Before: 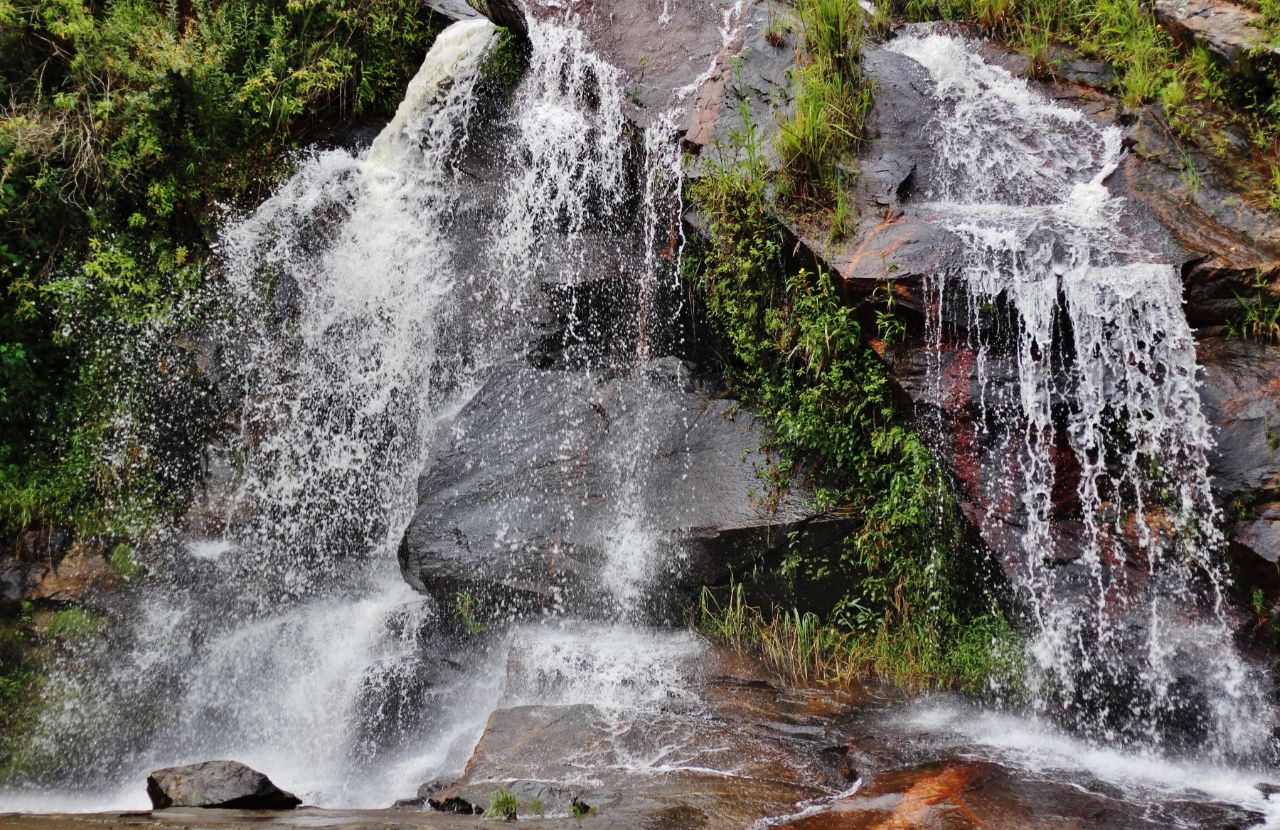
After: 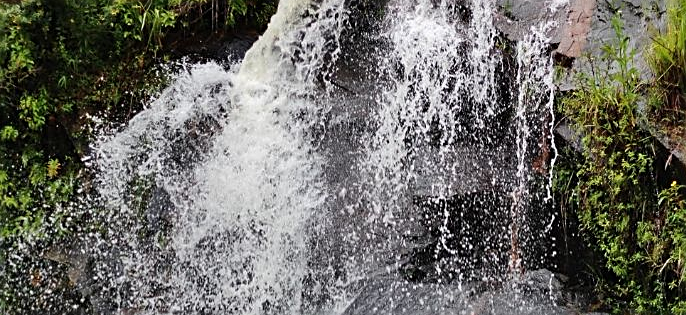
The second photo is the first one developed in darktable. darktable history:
crop: left 10.06%, top 10.534%, right 36.27%, bottom 51.446%
sharpen: on, module defaults
